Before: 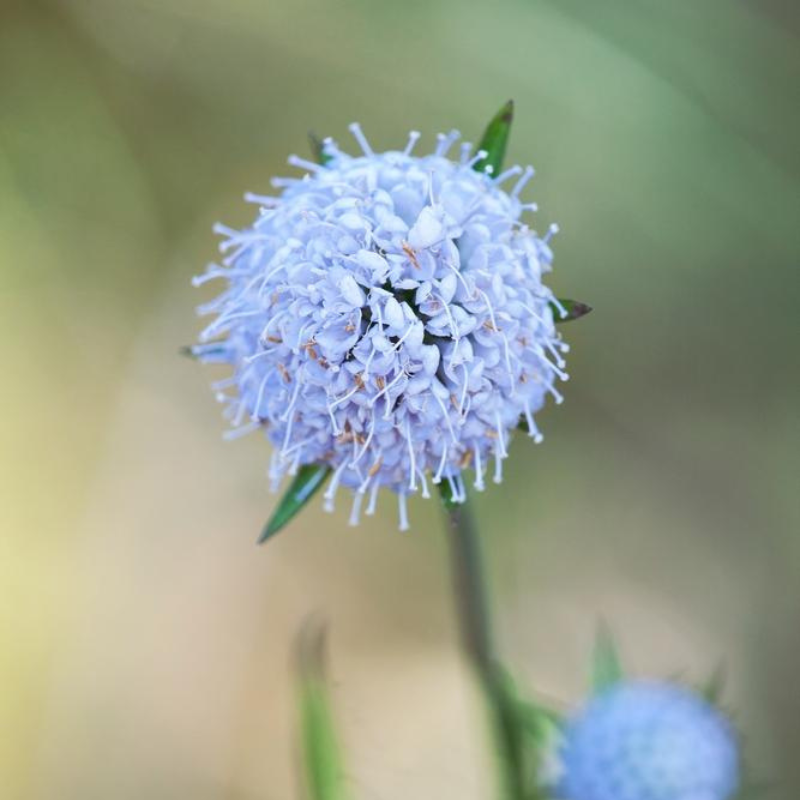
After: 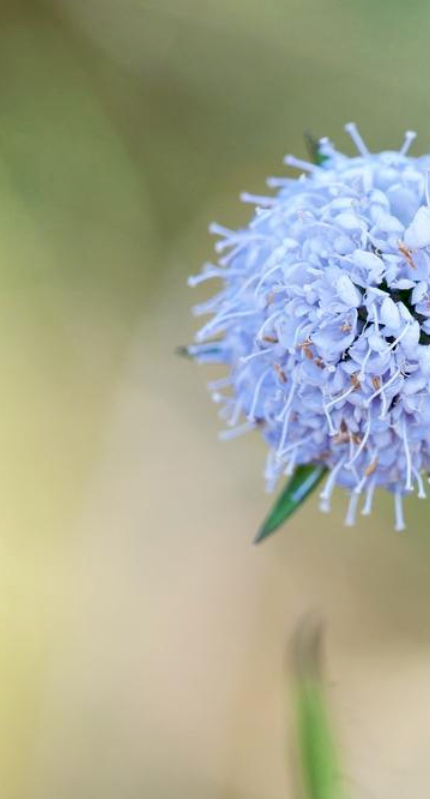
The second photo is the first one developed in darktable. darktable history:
crop: left 0.587%, right 45.588%, bottom 0.086%
exposure: black level correction 0.011, compensate highlight preservation false
